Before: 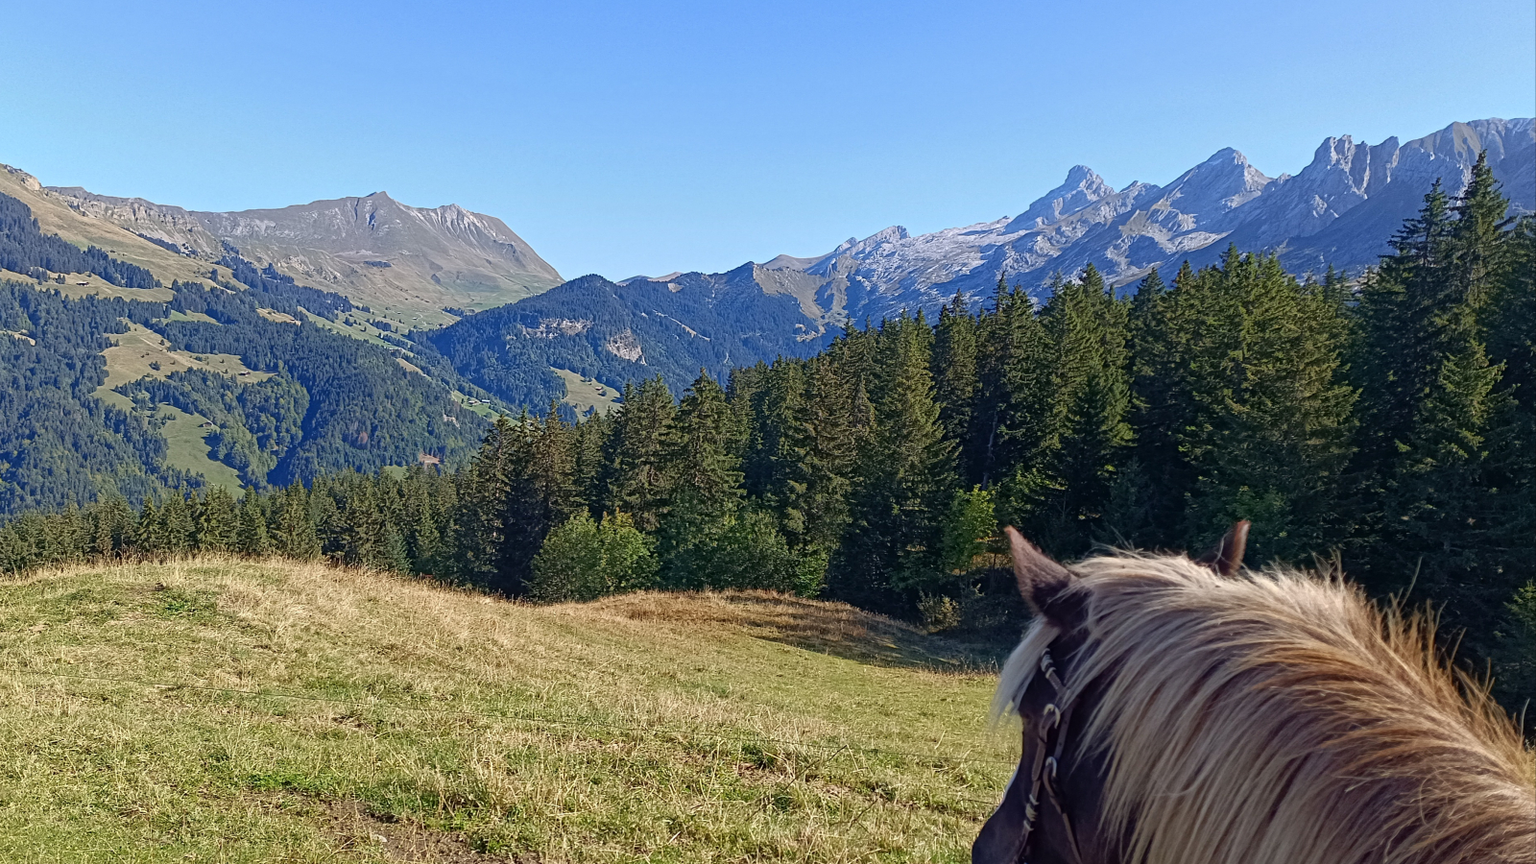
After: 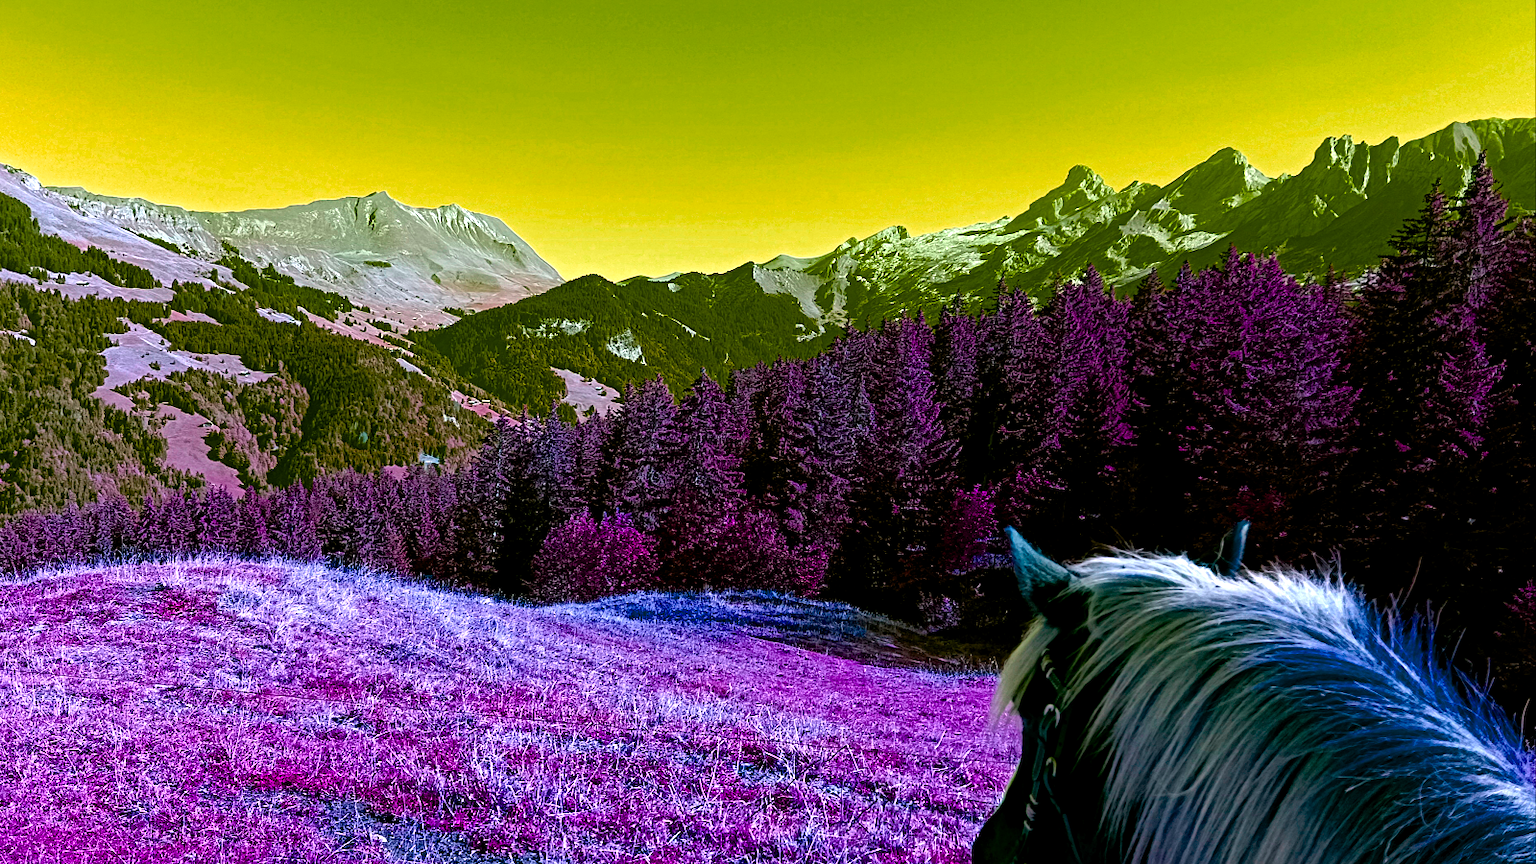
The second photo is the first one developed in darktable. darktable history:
exposure: exposure 0.178 EV, compensate highlight preservation false
color balance rgb: power › hue 329°, global offset › luminance -1.434%, perceptual saturation grading › global saturation 99.535%, hue shift -150.07°, contrast 35.012%, saturation formula JzAzBz (2021)
